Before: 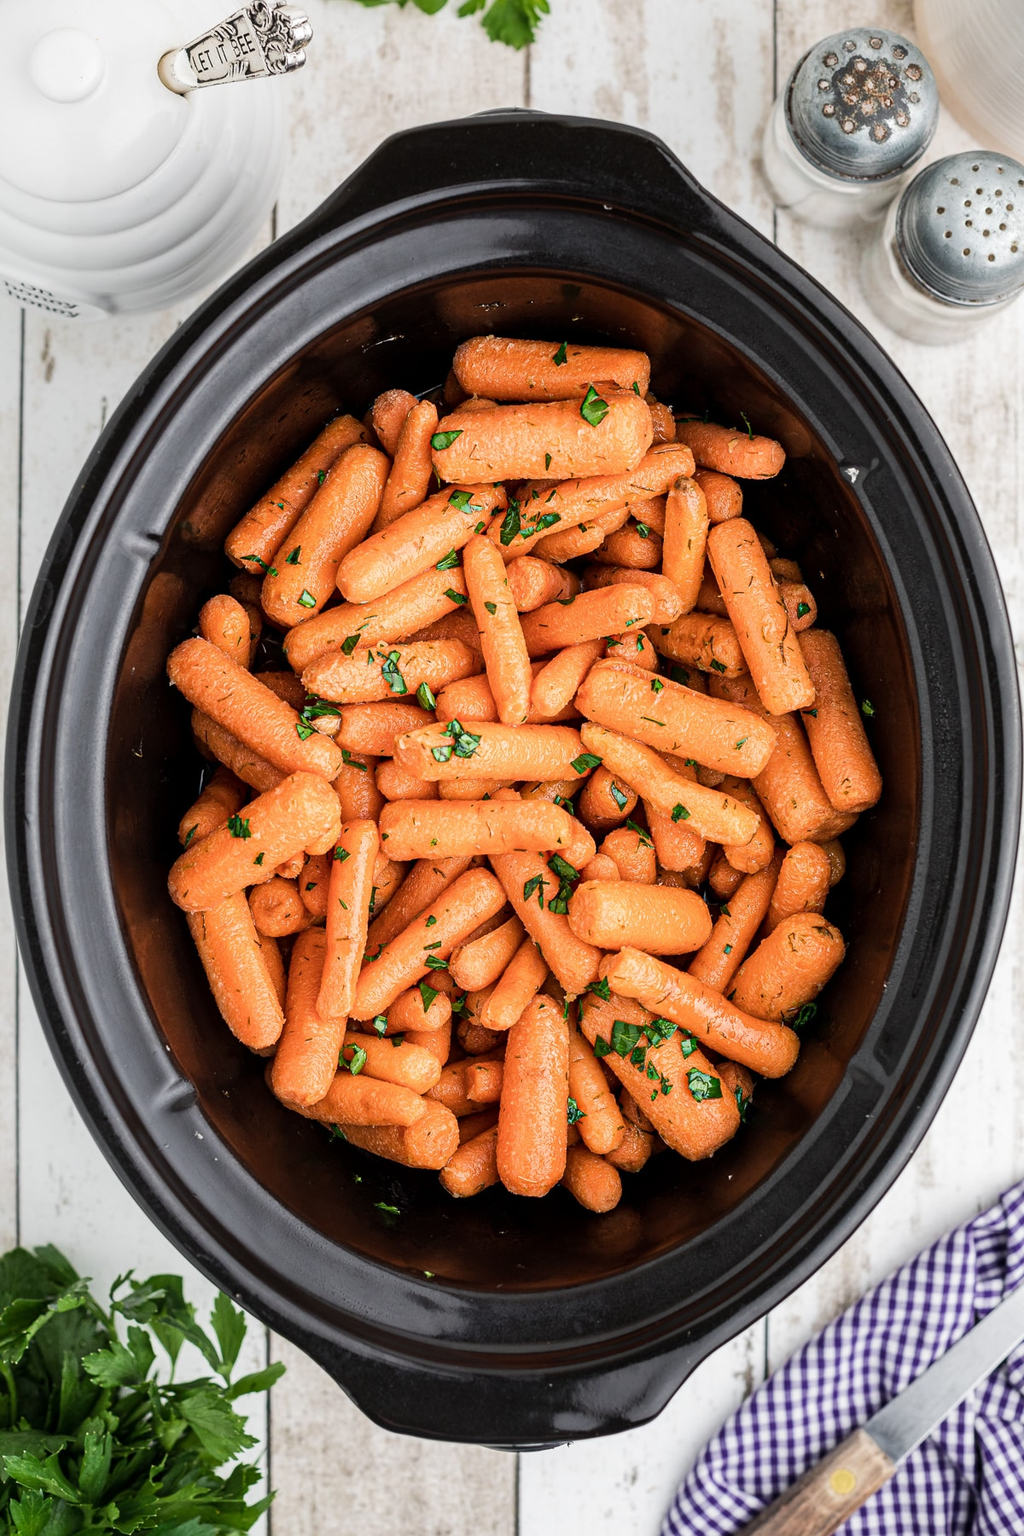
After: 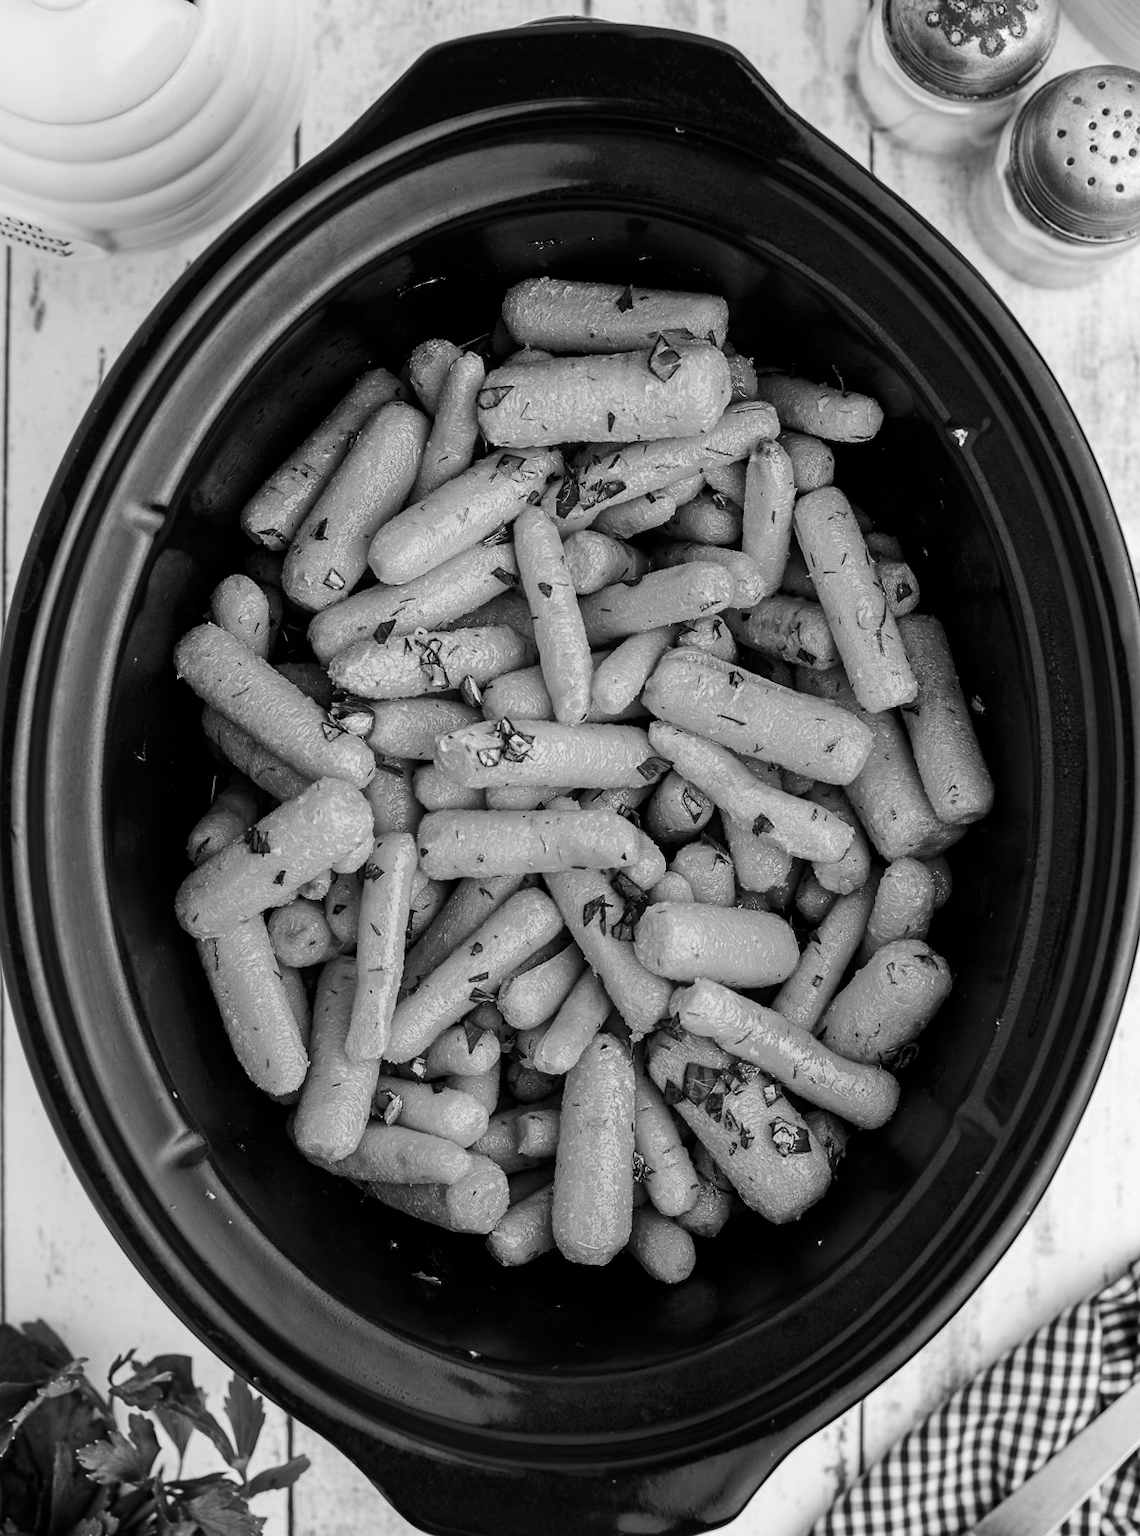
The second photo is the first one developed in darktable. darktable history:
crop: left 1.507%, top 6.147%, right 1.379%, bottom 6.637%
contrast brightness saturation: contrast 0.07, brightness -0.14, saturation 0.11
monochrome: on, module defaults
